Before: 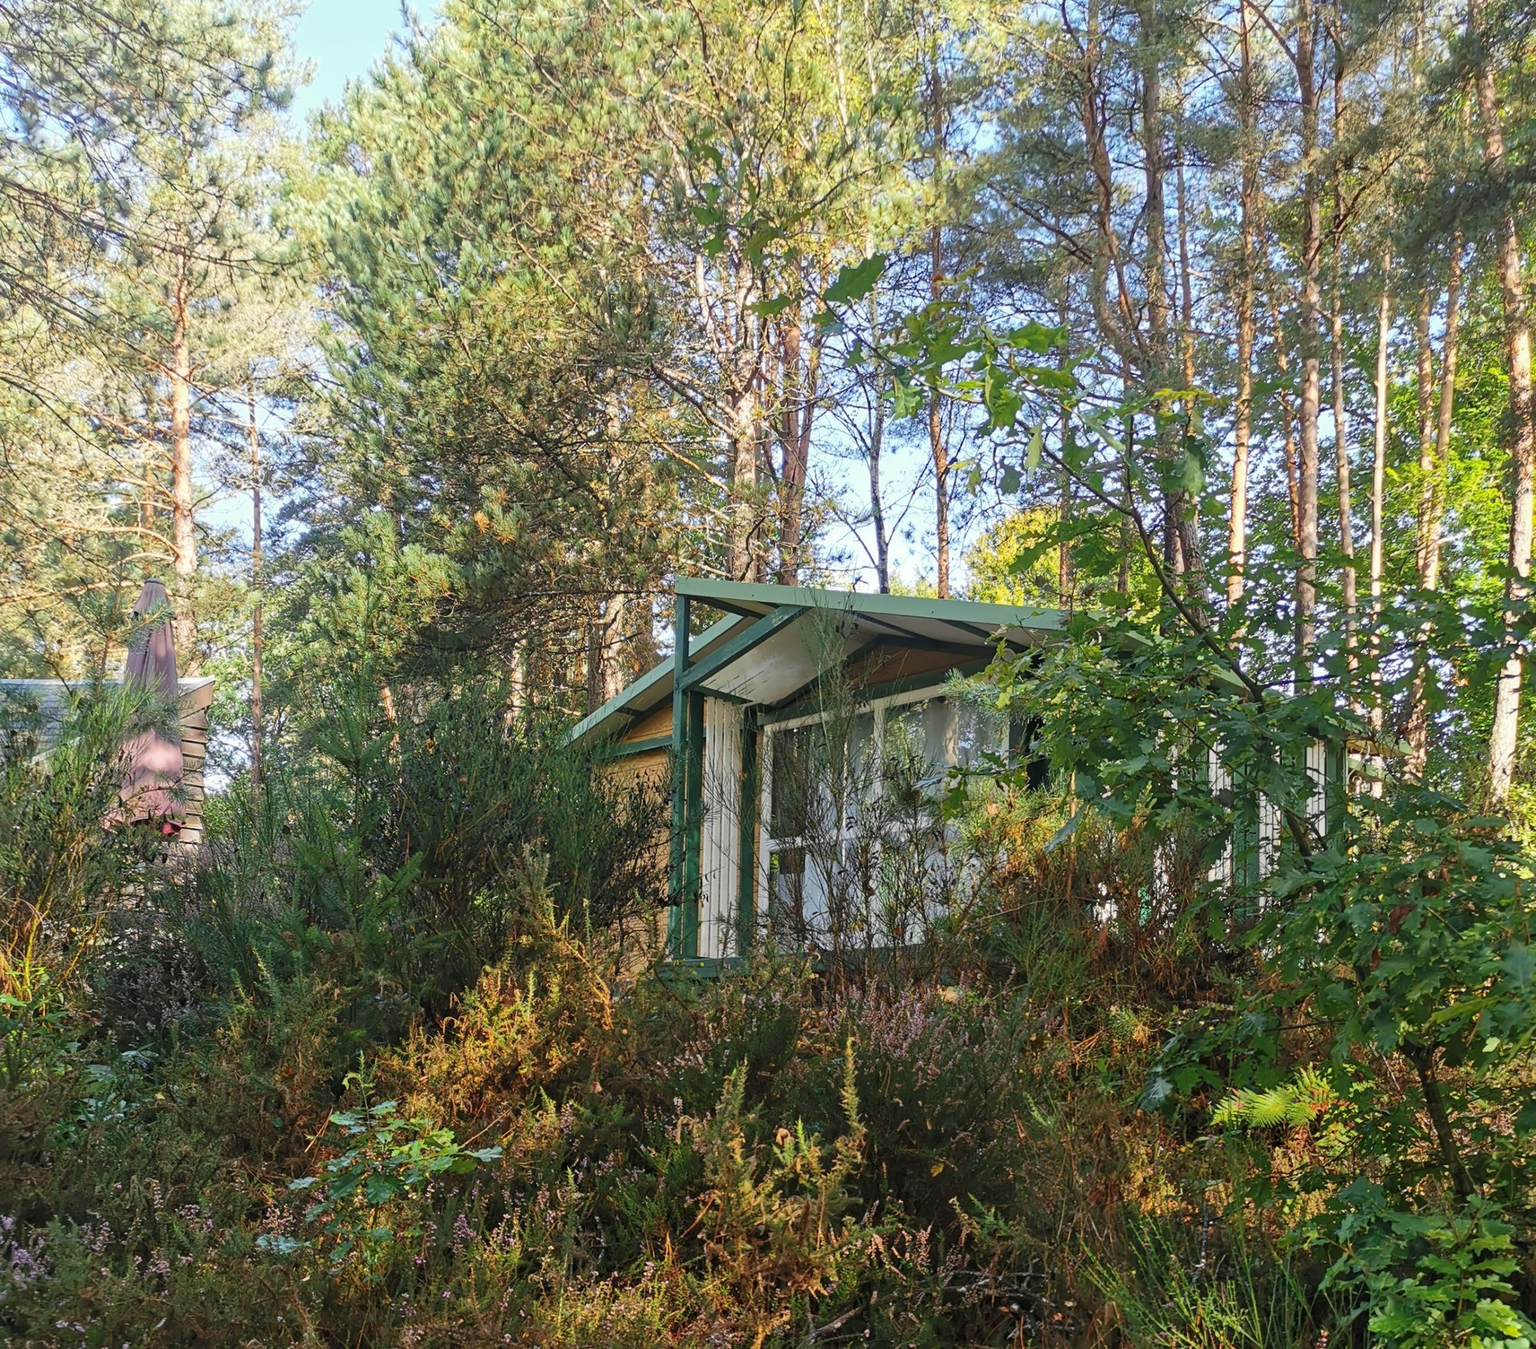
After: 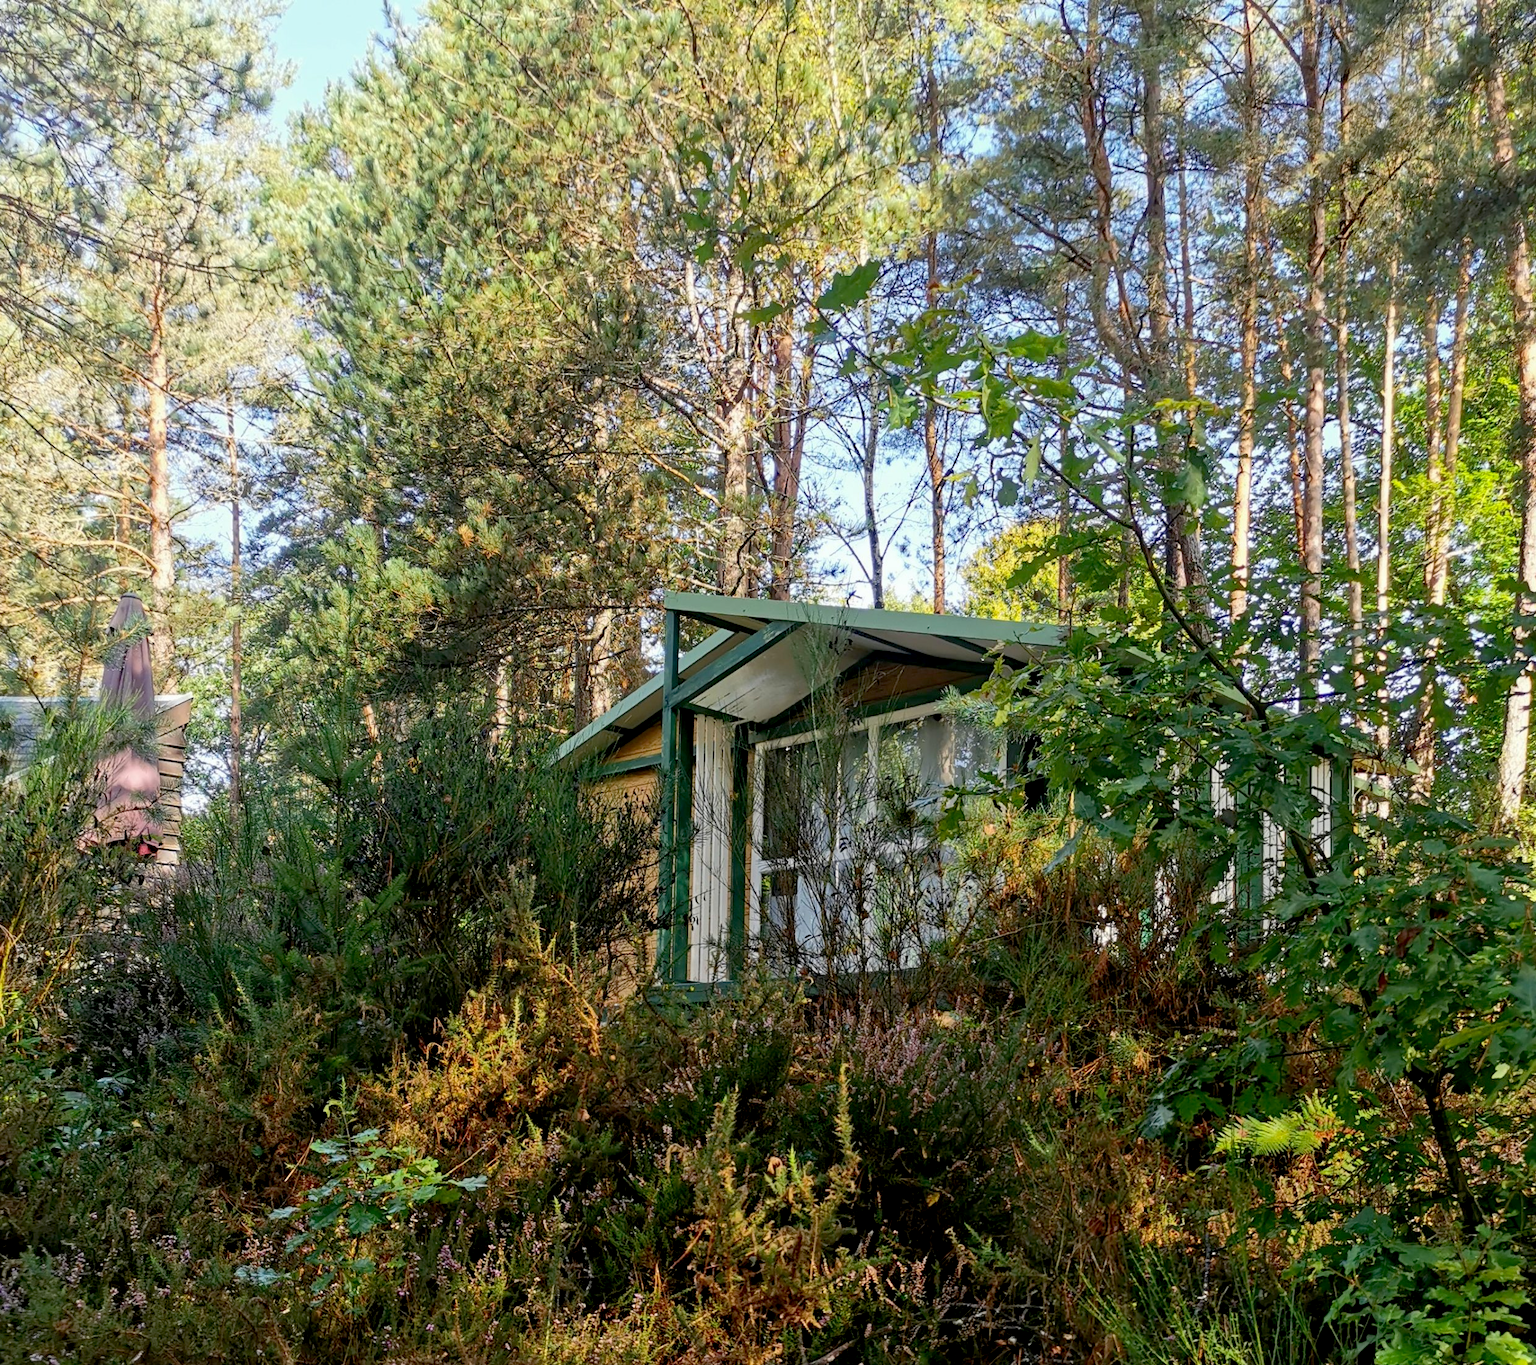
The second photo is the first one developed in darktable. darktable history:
crop and rotate: left 1.774%, right 0.633%, bottom 1.28%
exposure: black level correction 0.016, exposure -0.009 EV, compensate highlight preservation false
